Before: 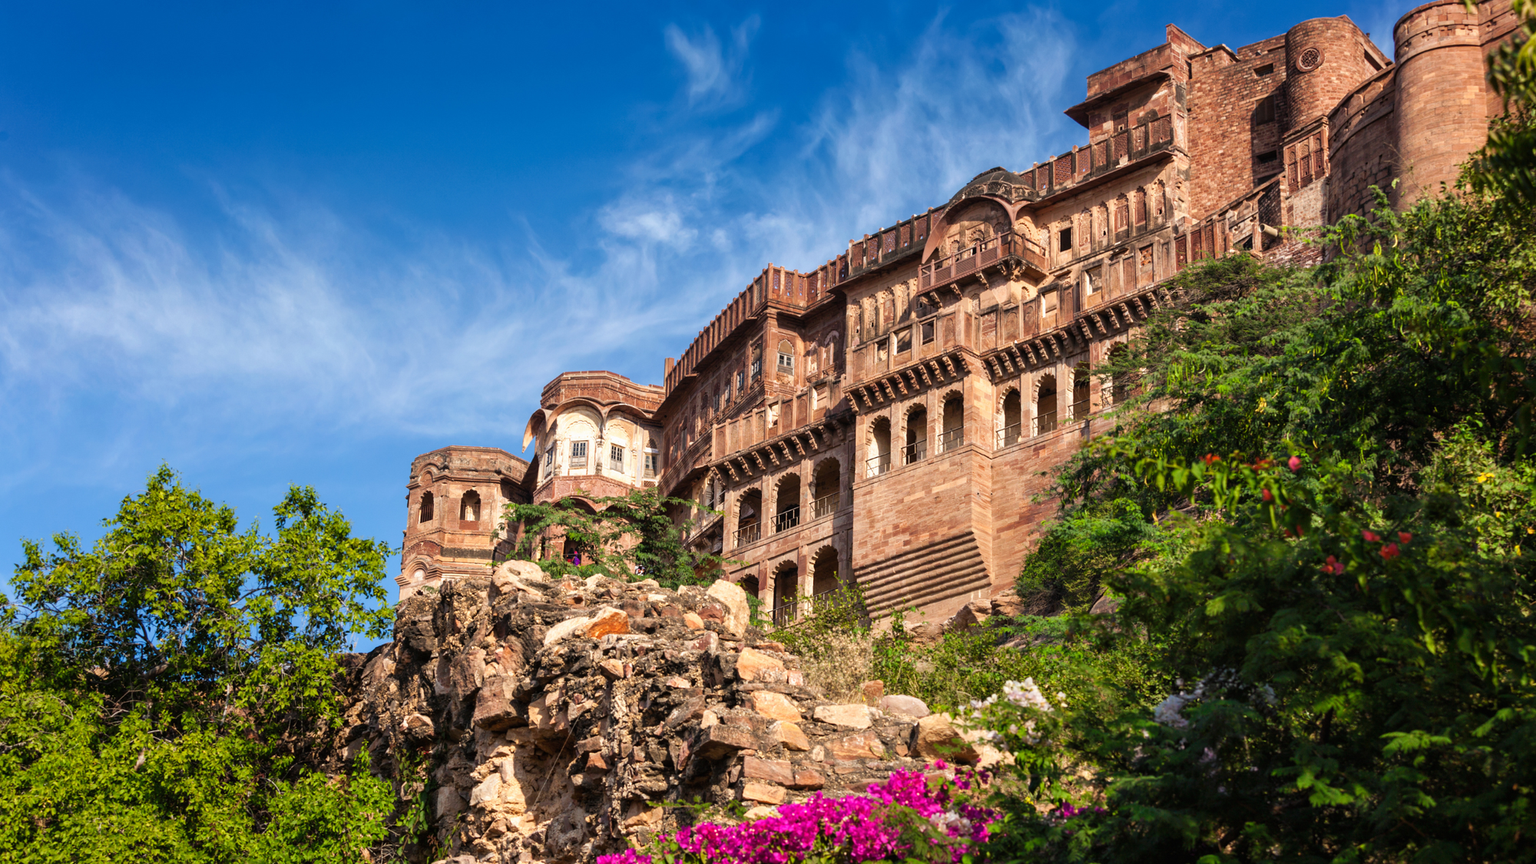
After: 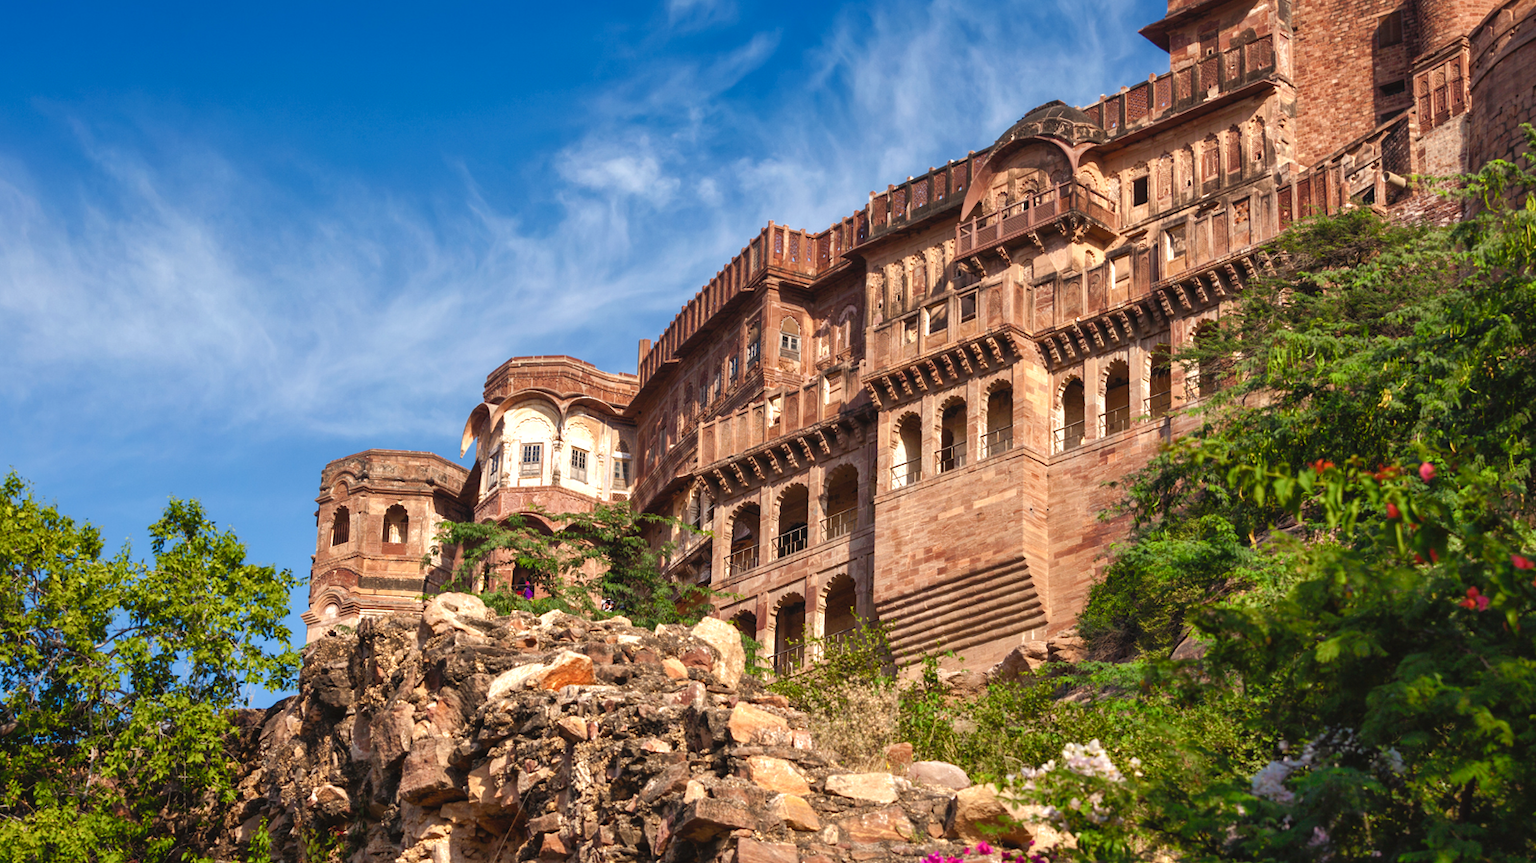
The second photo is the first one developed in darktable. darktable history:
crop and rotate: left 10.071%, top 10.071%, right 10.02%, bottom 10.02%
shadows and highlights: on, module defaults
color balance rgb: shadows lift › chroma 1%, shadows lift › hue 28.8°, power › hue 60°, highlights gain › chroma 1%, highlights gain › hue 60°, global offset › luminance 0.25%, perceptual saturation grading › highlights -20%, perceptual saturation grading › shadows 20%, perceptual brilliance grading › highlights 5%, perceptual brilliance grading › shadows -10%, global vibrance 19.67%
